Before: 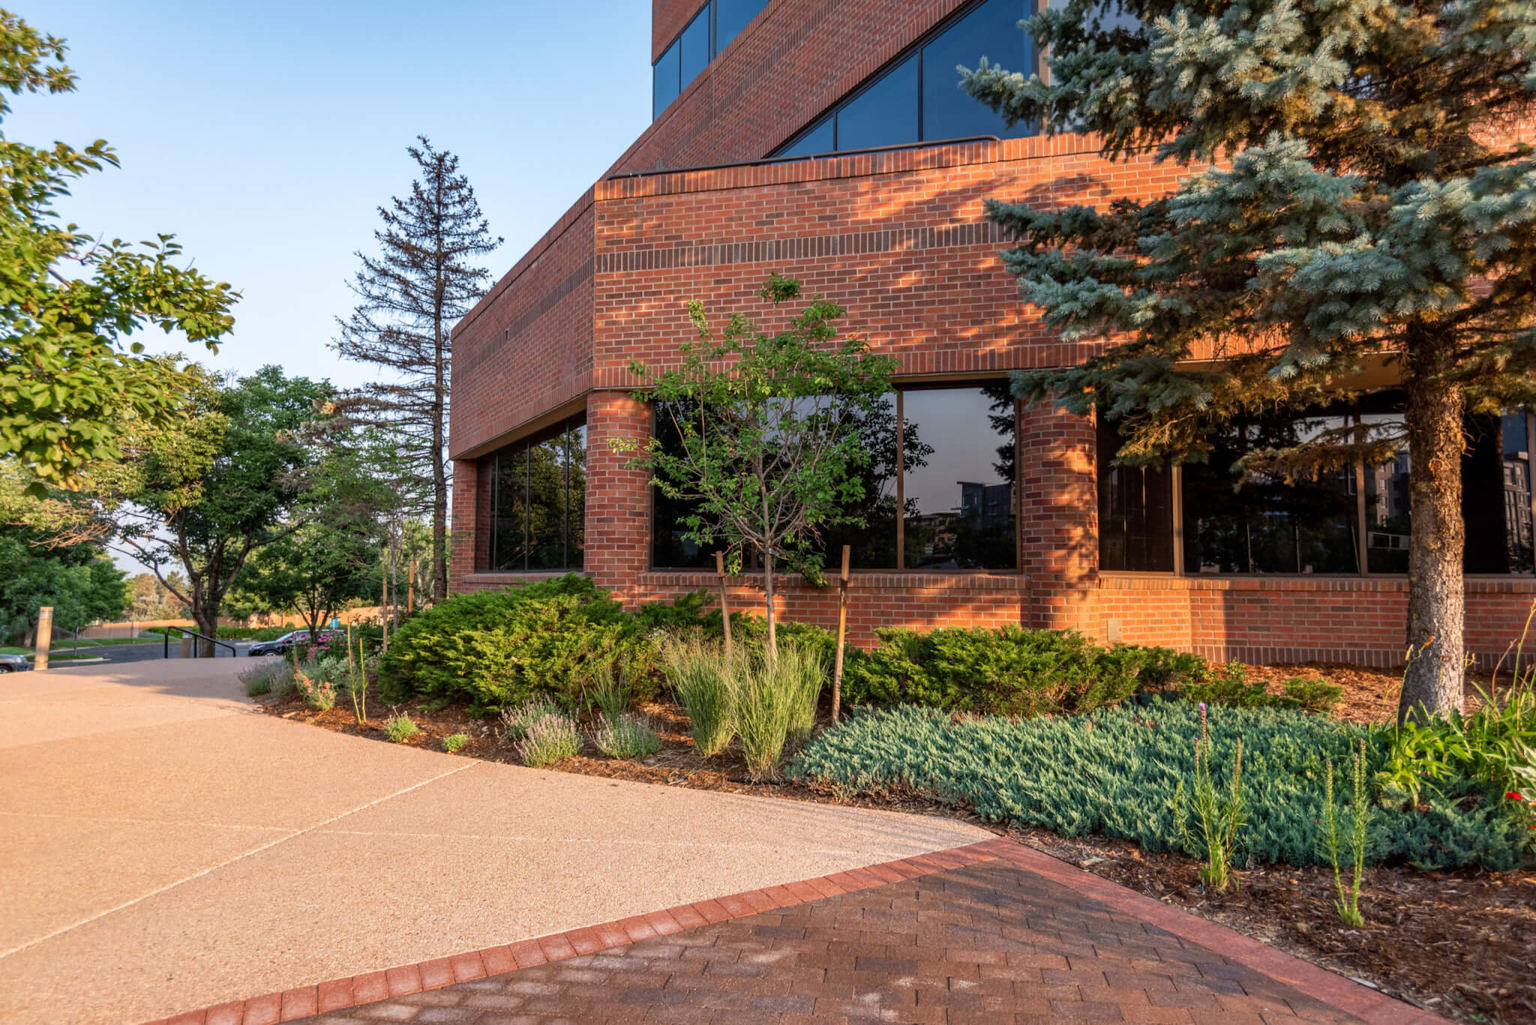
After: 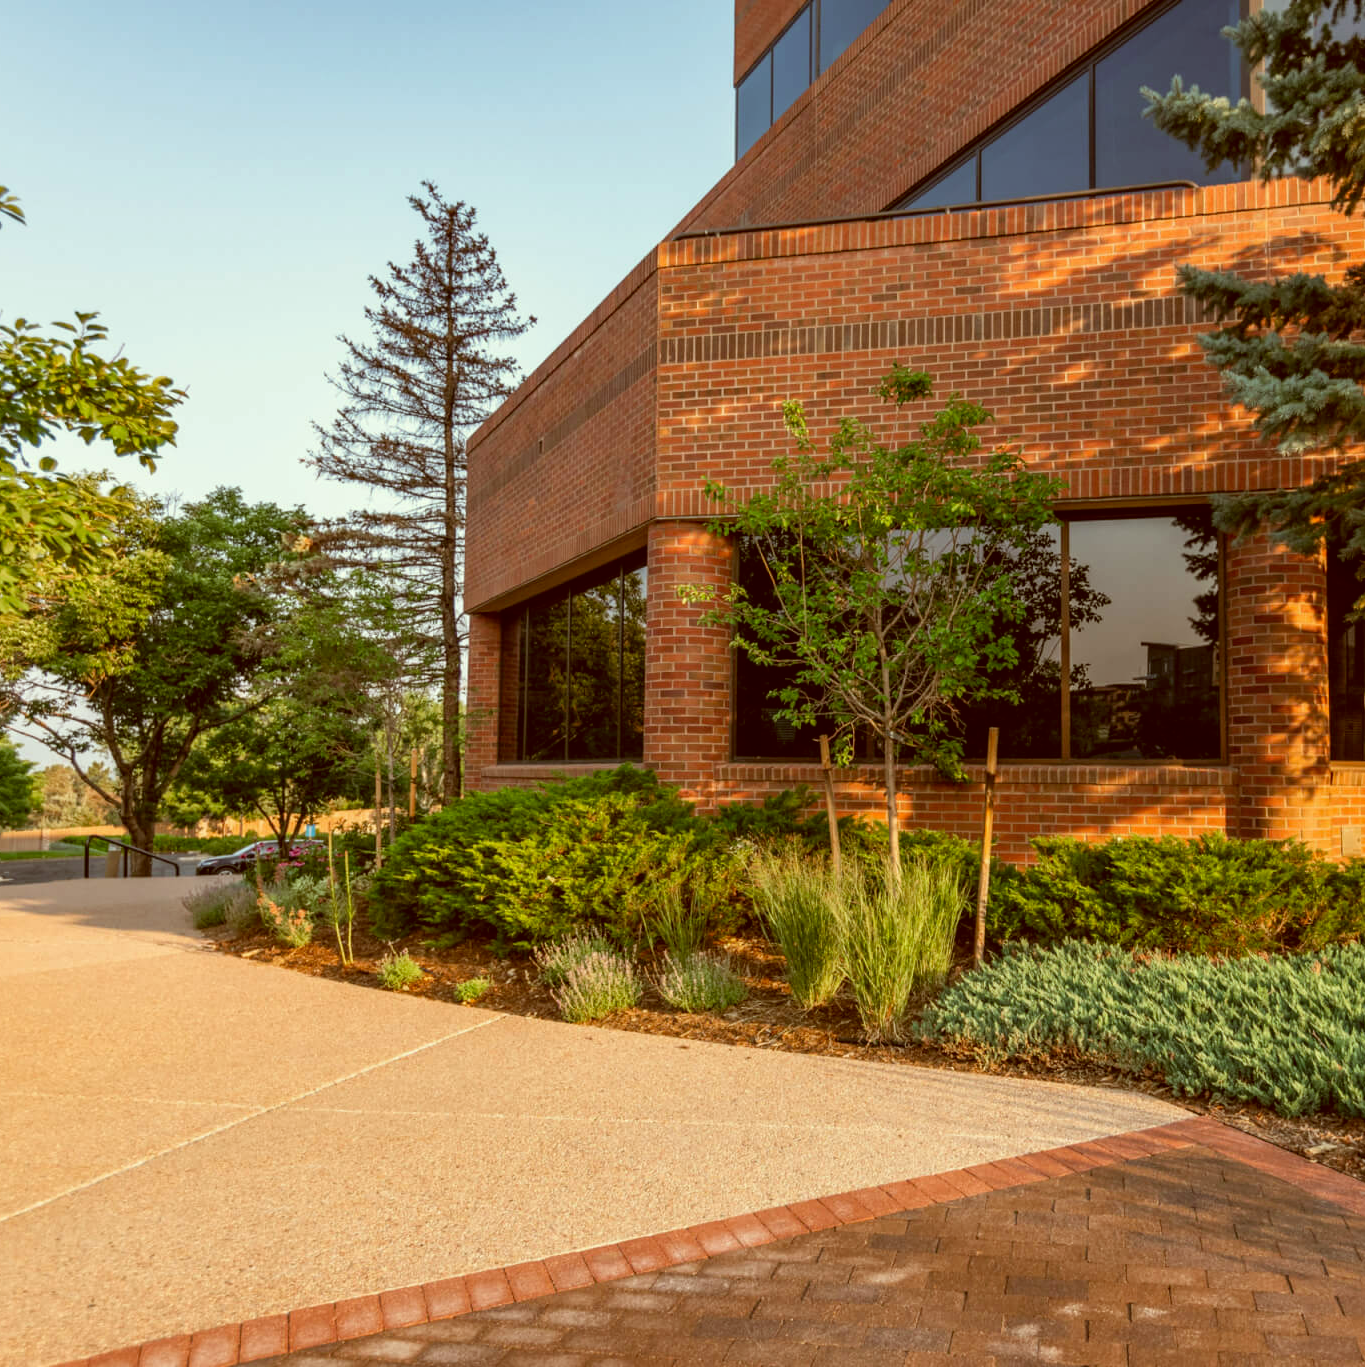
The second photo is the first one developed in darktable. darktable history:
bloom: size 3%, threshold 100%, strength 0%
color correction: highlights a* -5.3, highlights b* 9.8, shadows a* 9.8, shadows b* 24.26
crop and rotate: left 6.617%, right 26.717%
